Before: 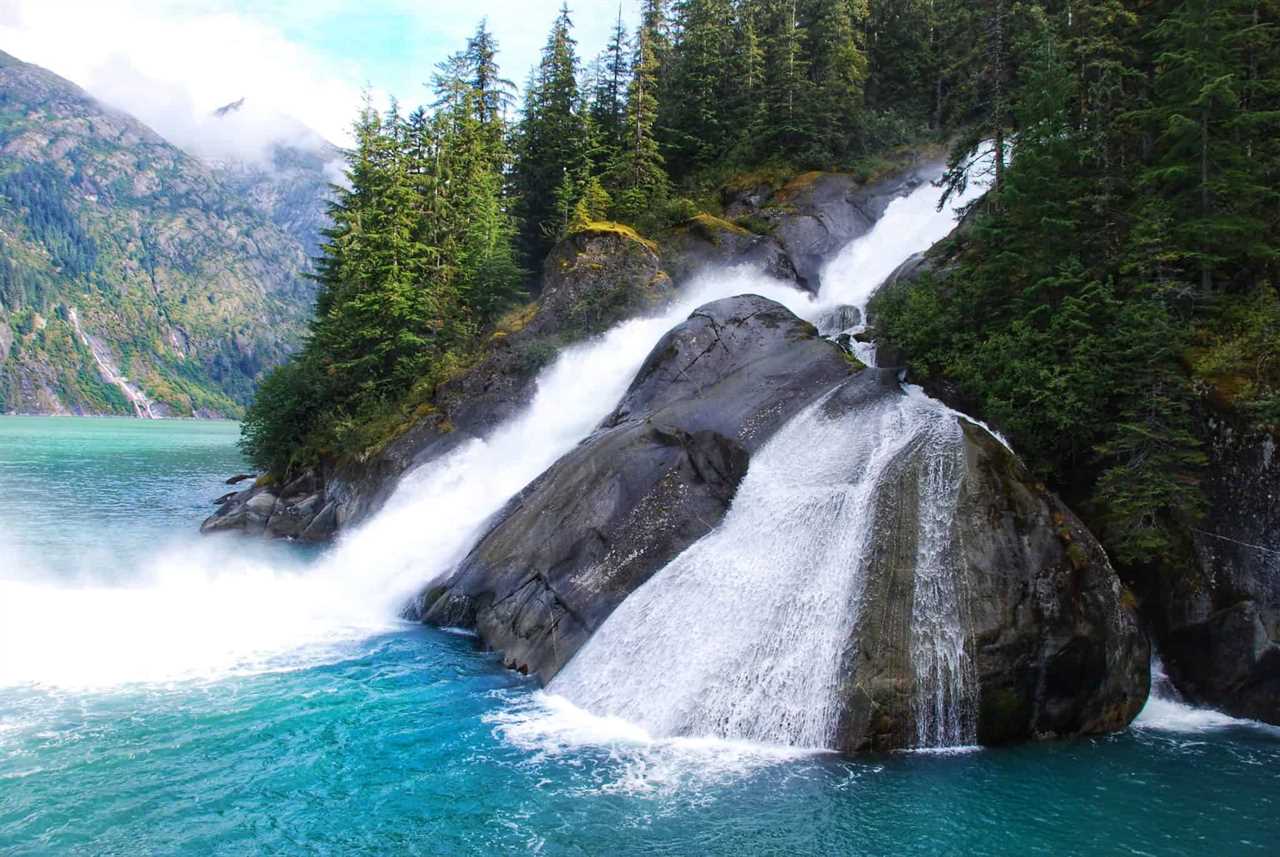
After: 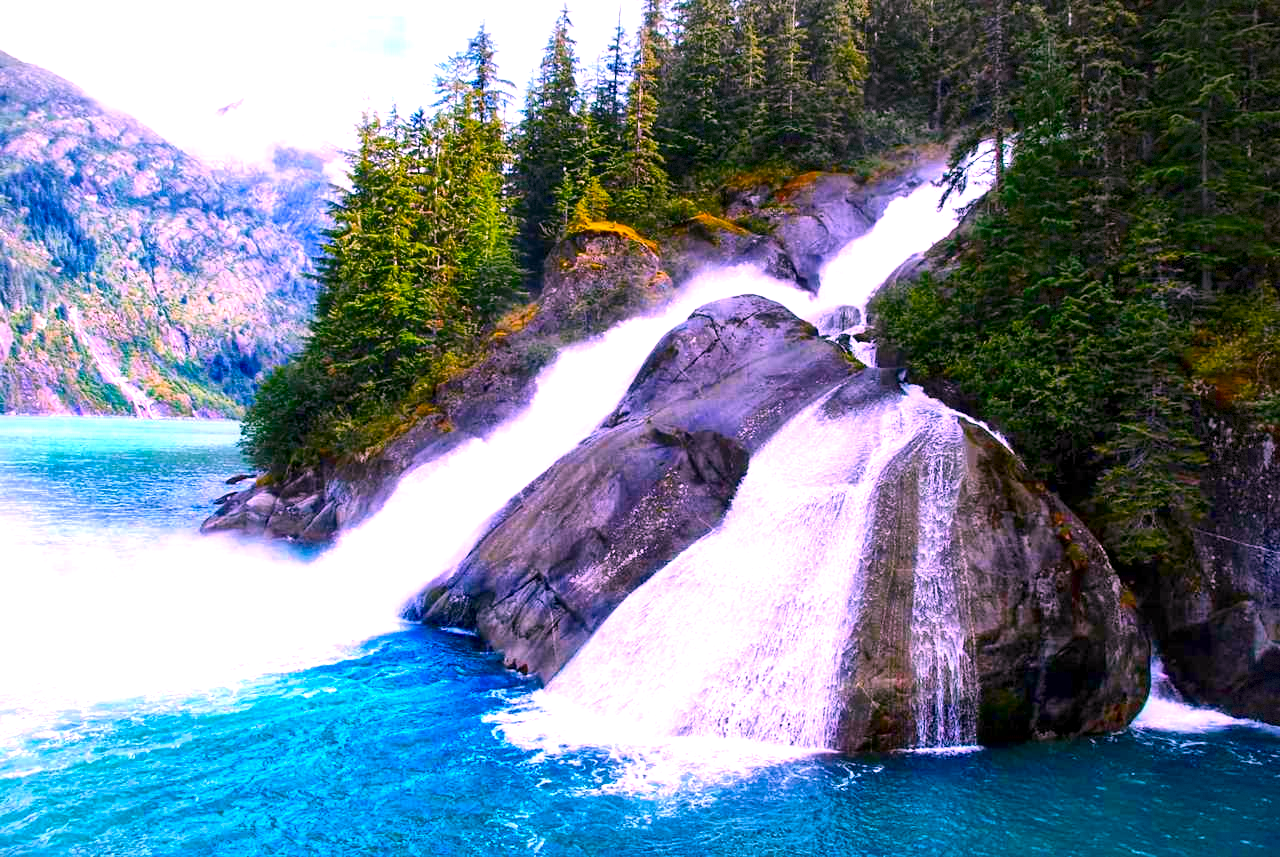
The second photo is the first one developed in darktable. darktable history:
exposure: exposure 0.75 EV, compensate highlight preservation false
contrast brightness saturation: contrast 0.112, saturation -0.15
color correction: highlights a* 19, highlights b* -11.24, saturation 1.68
vignetting: fall-off start 97.76%, fall-off radius 100.49%, brightness -0.275, center (-0.026, 0.4), width/height ratio 1.364, dithering 8-bit output
color balance rgb: perceptual saturation grading › global saturation 31.01%, saturation formula JzAzBz (2021)
local contrast: mode bilateral grid, contrast 20, coarseness 50, detail 150%, midtone range 0.2
